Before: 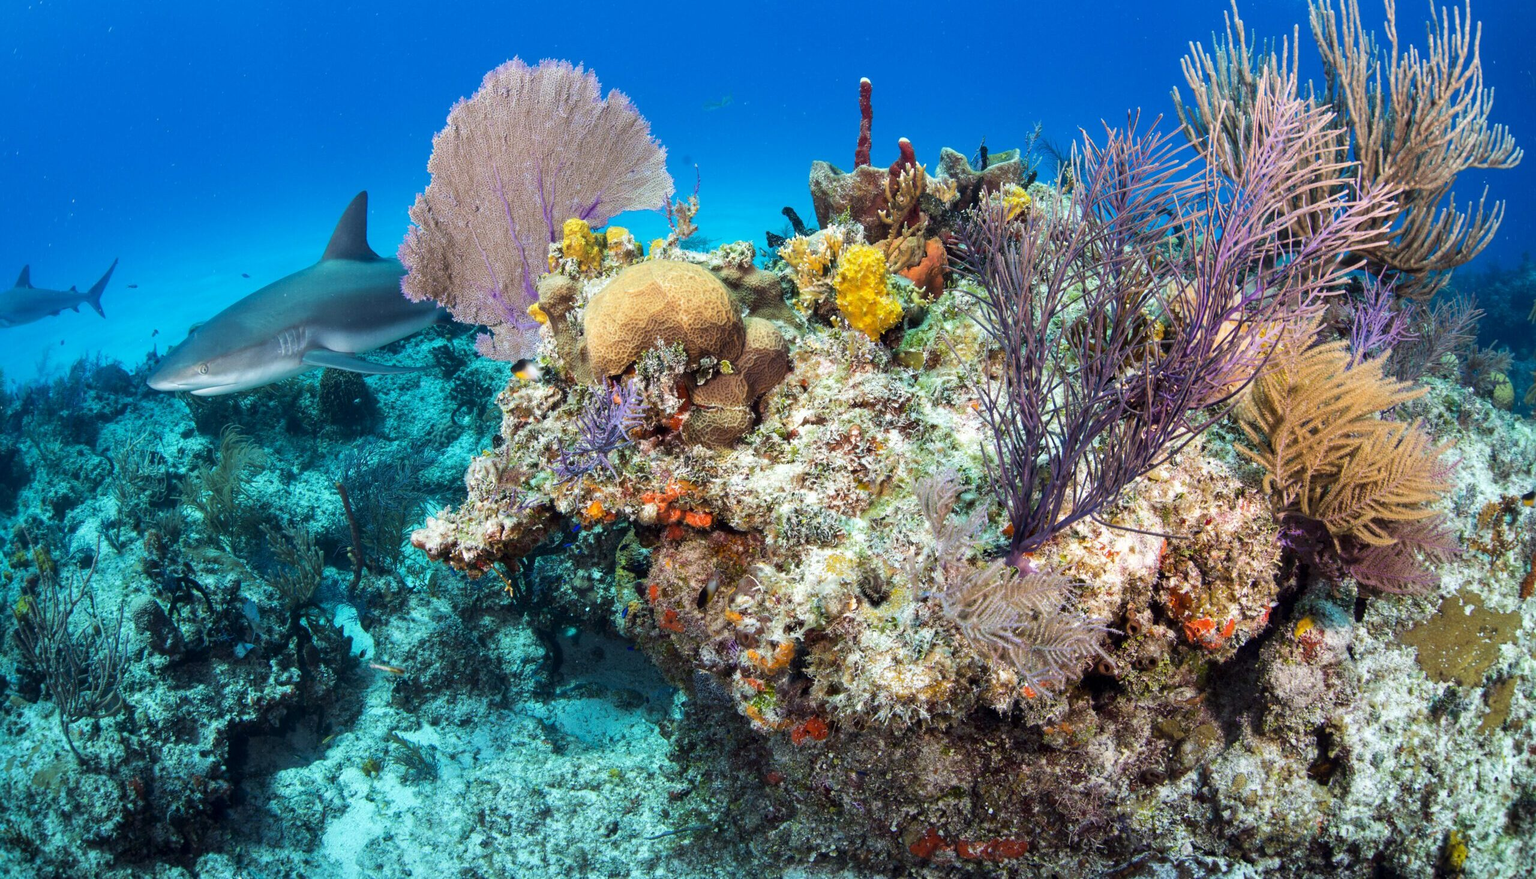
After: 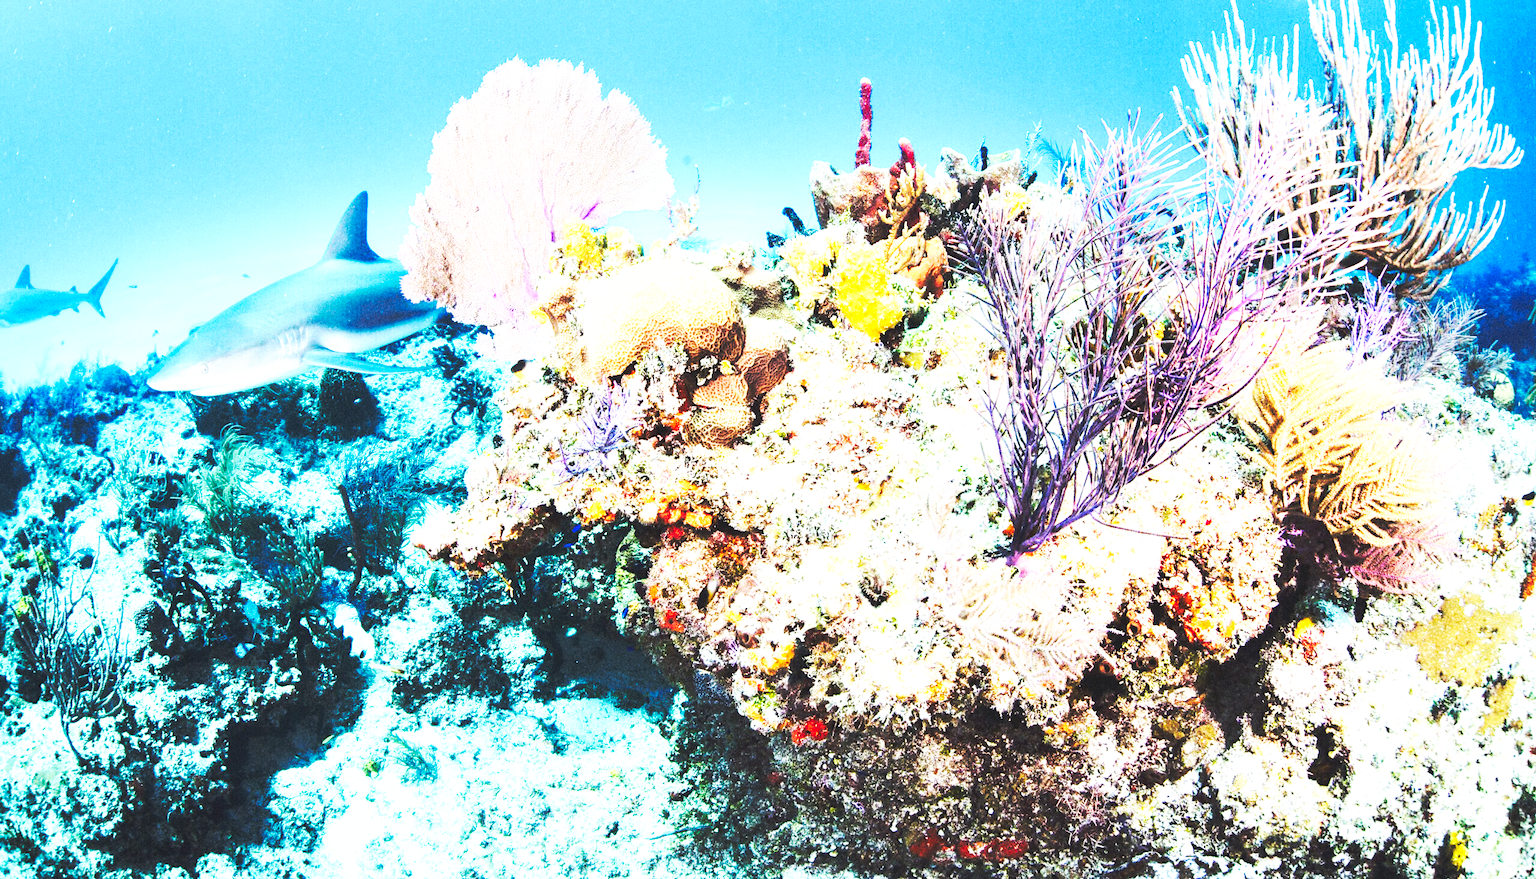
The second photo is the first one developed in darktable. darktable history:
tone equalizer: -8 EV 0.001 EV, -7 EV -0.002 EV, -6 EV 0.002 EV, -5 EV -0.03 EV, -4 EV -0.116 EV, -3 EV -0.169 EV, -2 EV 0.24 EV, -1 EV 0.702 EV, +0 EV 0.493 EV
grain: coarseness 11.82 ISO, strength 36.67%, mid-tones bias 74.17%
exposure: black level correction 0.001, exposure 0.5 EV, compensate exposure bias true, compensate highlight preservation false
base curve: curves: ch0 [(0, 0.015) (0.085, 0.116) (0.134, 0.298) (0.19, 0.545) (0.296, 0.764) (0.599, 0.982) (1, 1)], preserve colors none
